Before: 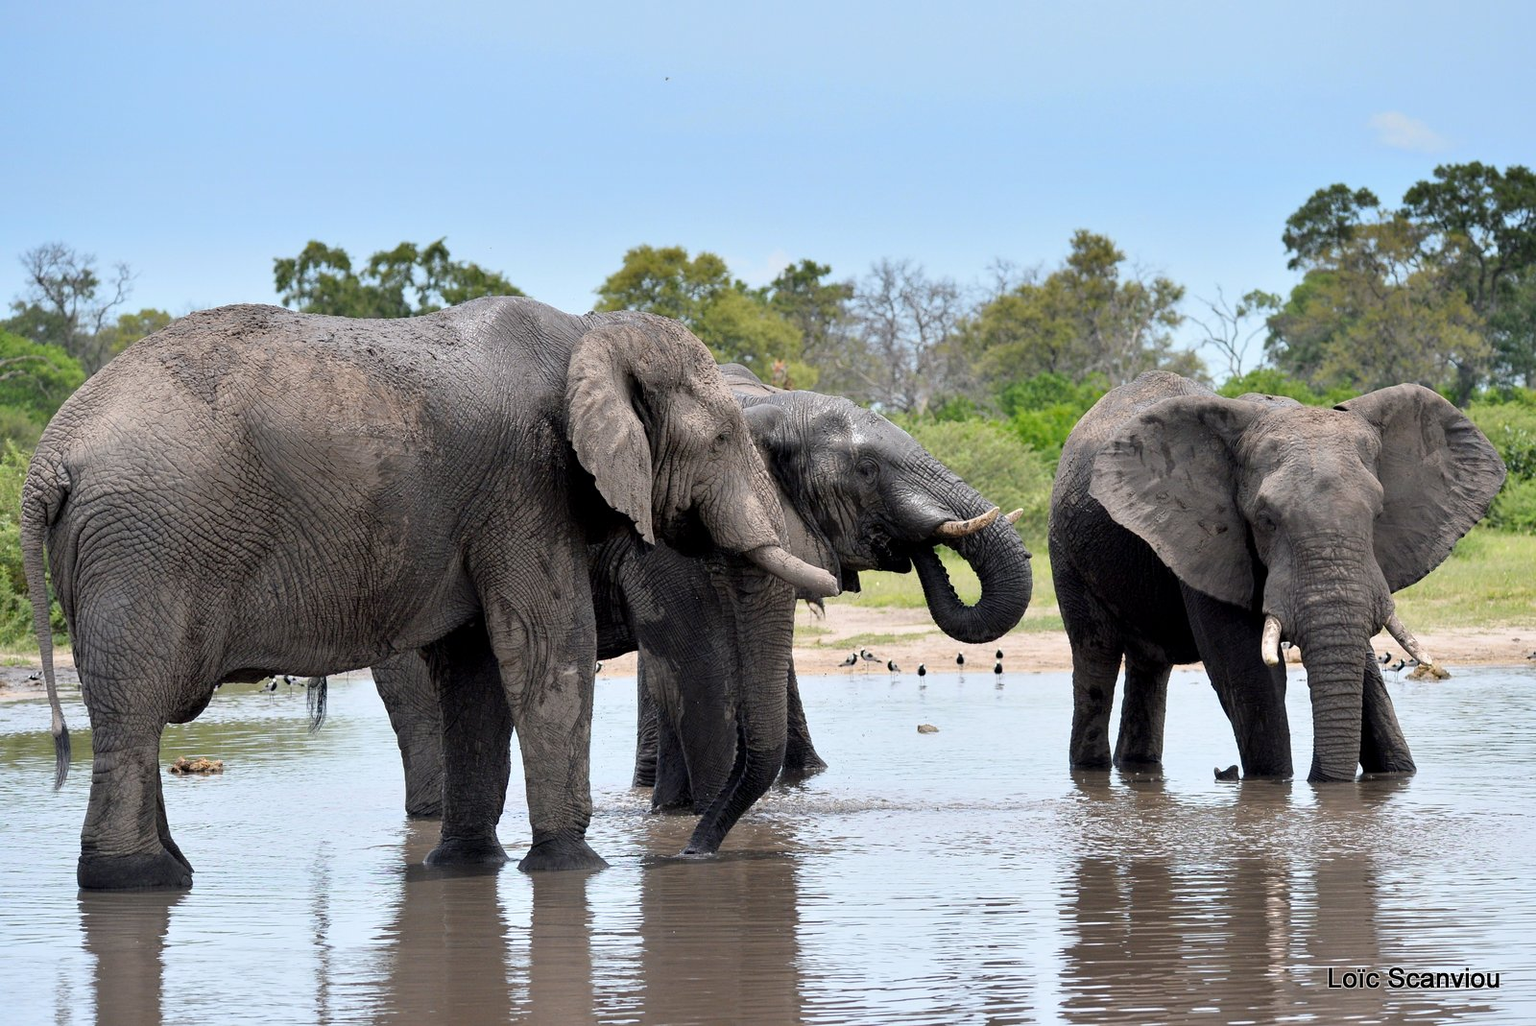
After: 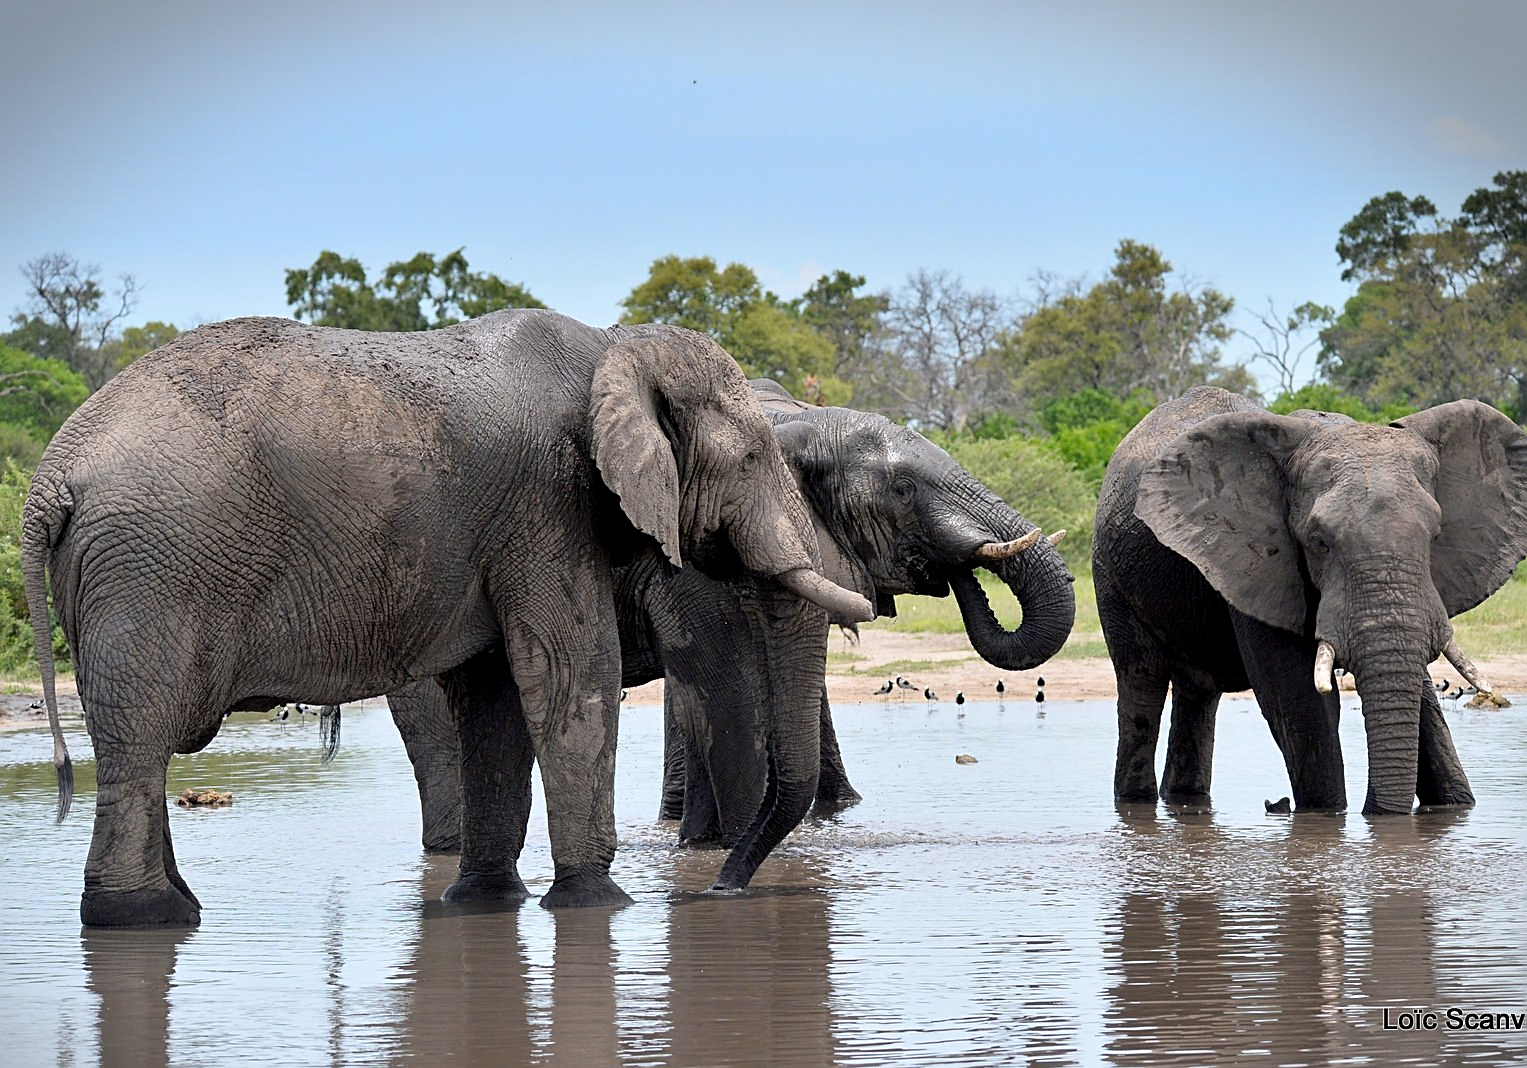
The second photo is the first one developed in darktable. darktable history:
crop: right 4.517%, bottom 0.049%
sharpen: on, module defaults
vignetting: fall-off start 99.98%, center (-0.035, 0.154), width/height ratio 1.32, dithering 8-bit output
